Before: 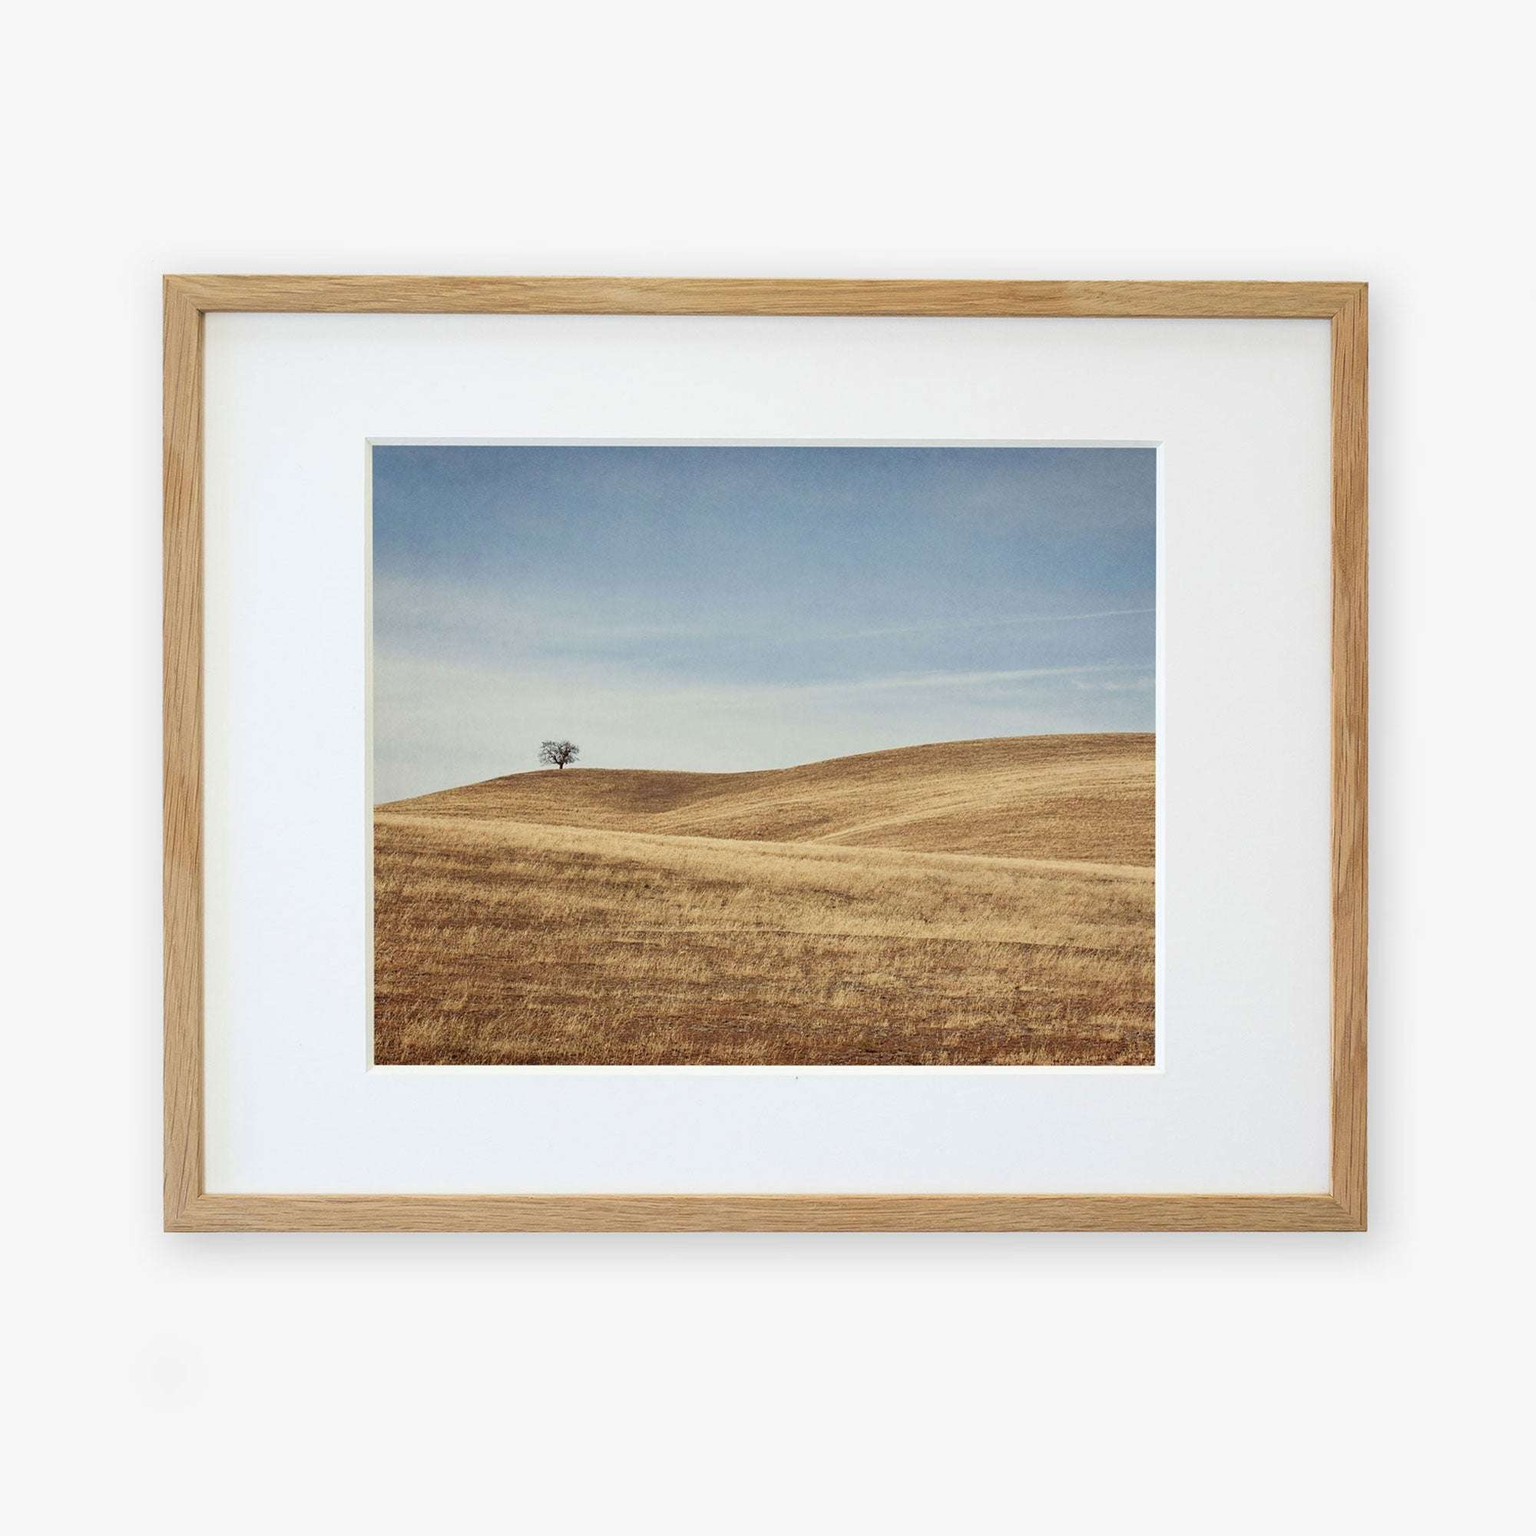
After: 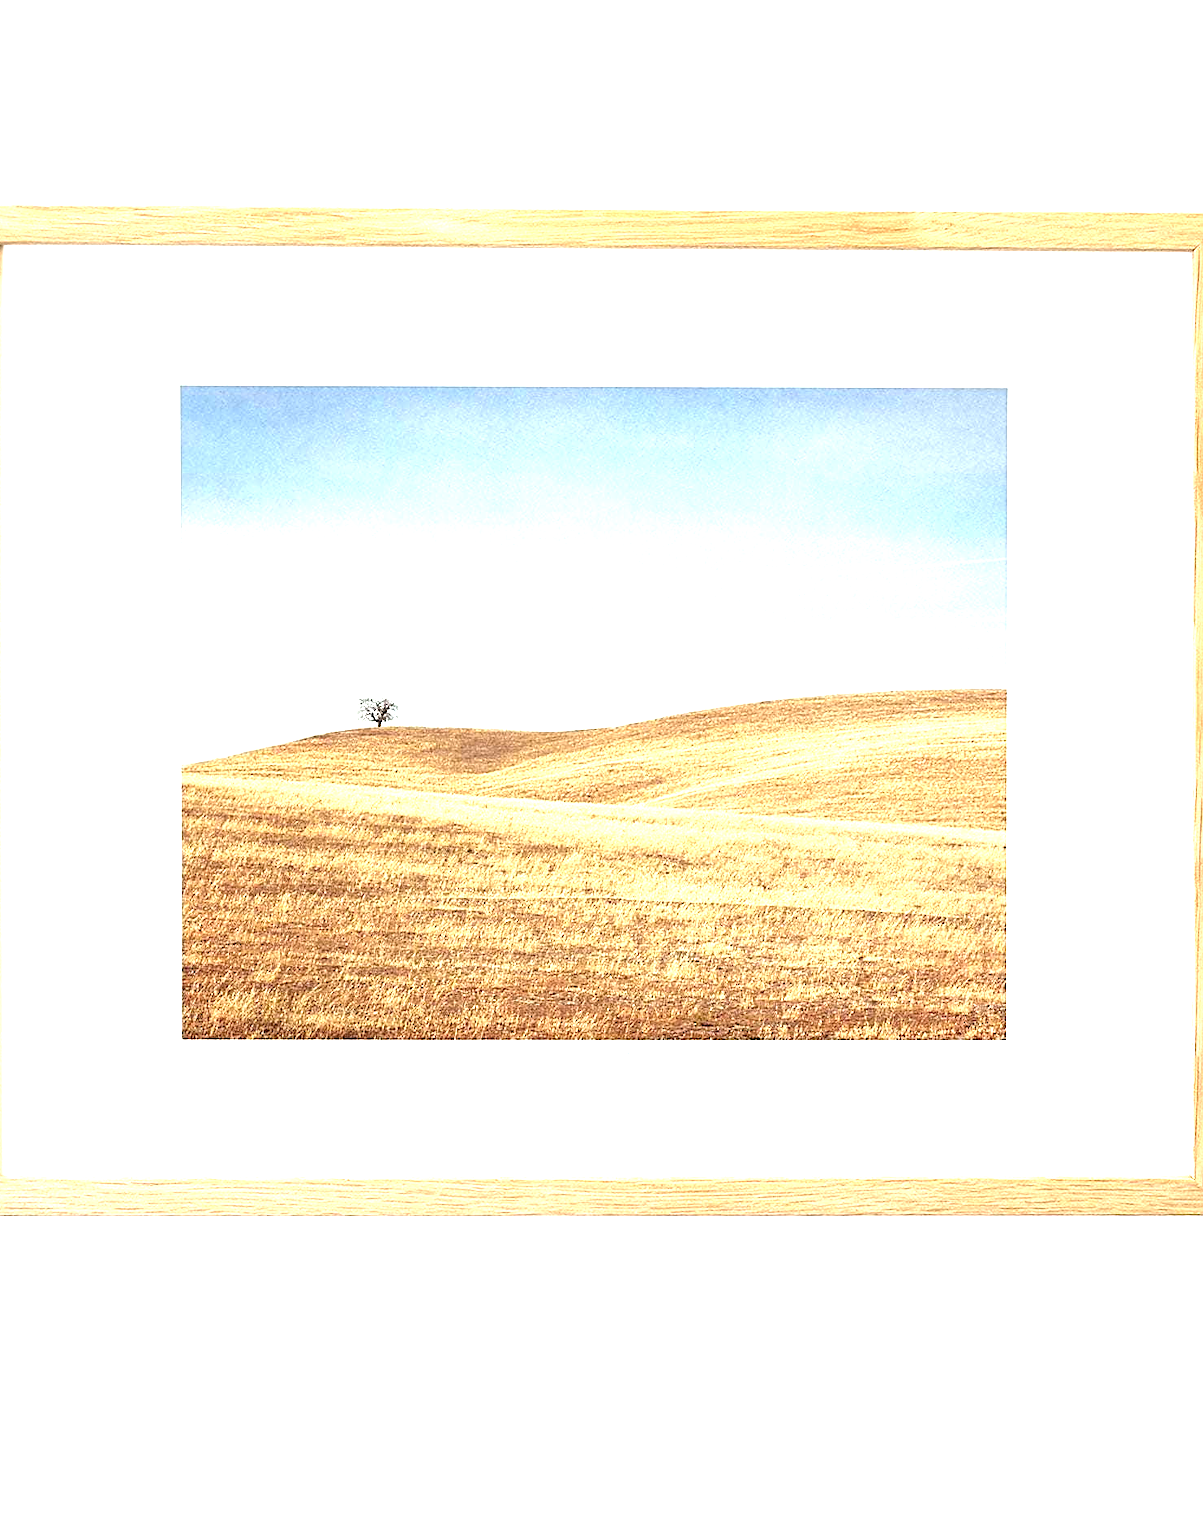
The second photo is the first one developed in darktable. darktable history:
contrast brightness saturation: contrast -0.02, brightness -0.01, saturation 0.03
sharpen: amount 0.478
exposure: black level correction 0, exposure 1.741 EV, compensate exposure bias true, compensate highlight preservation false
crop and rotate: left 13.15%, top 5.251%, right 12.609%
